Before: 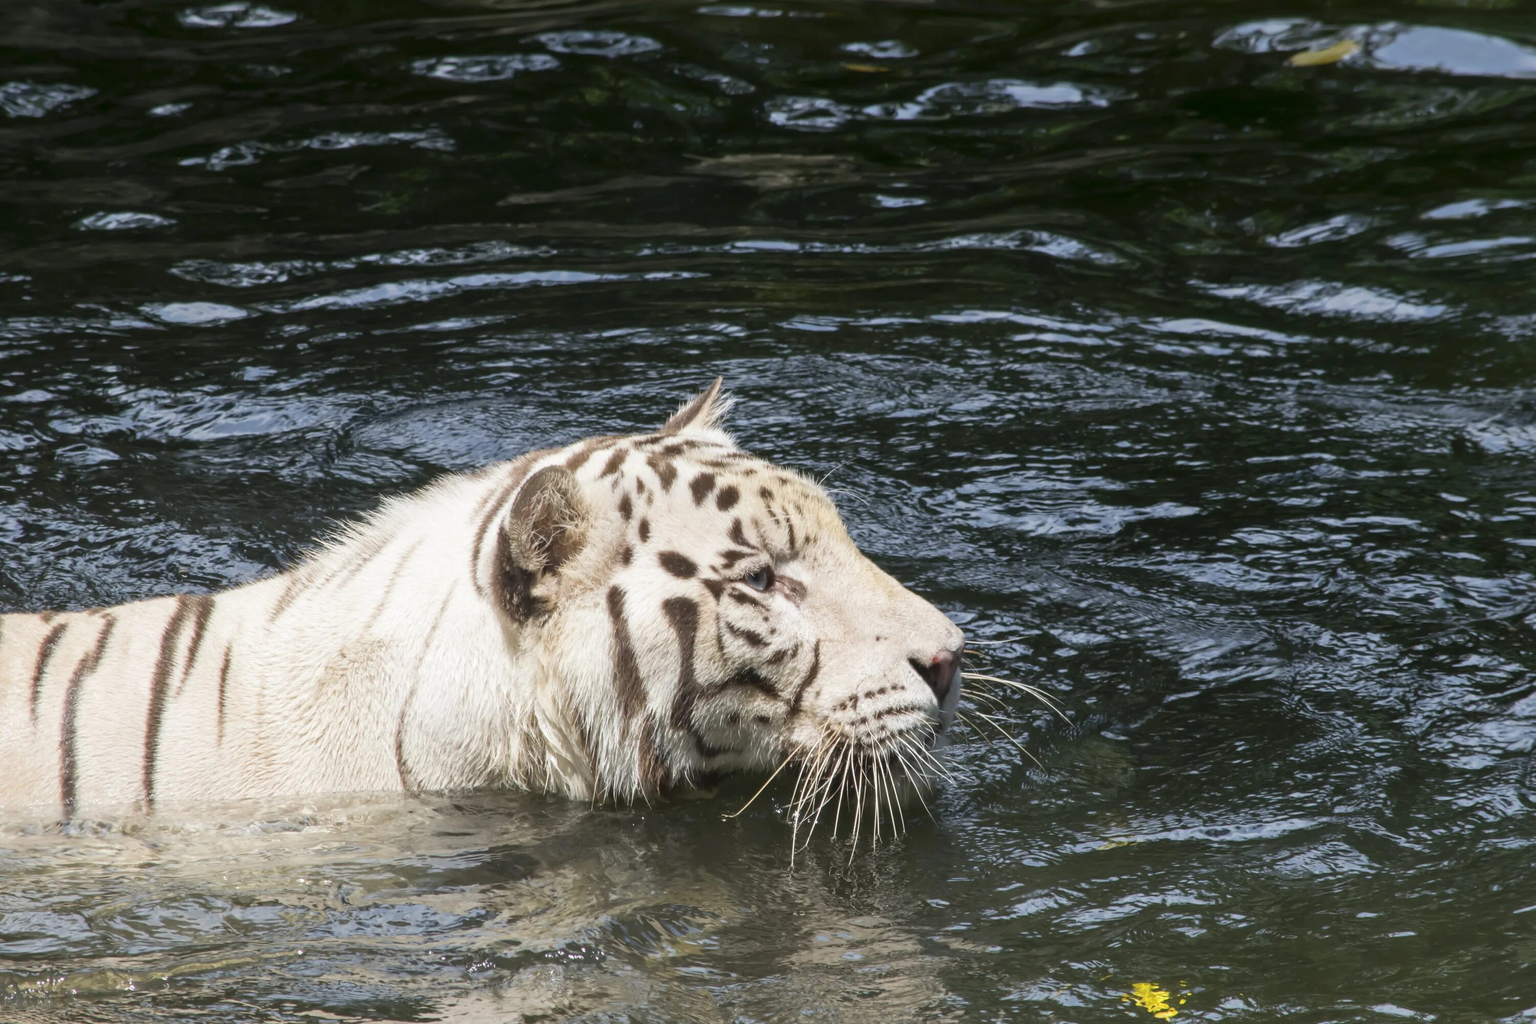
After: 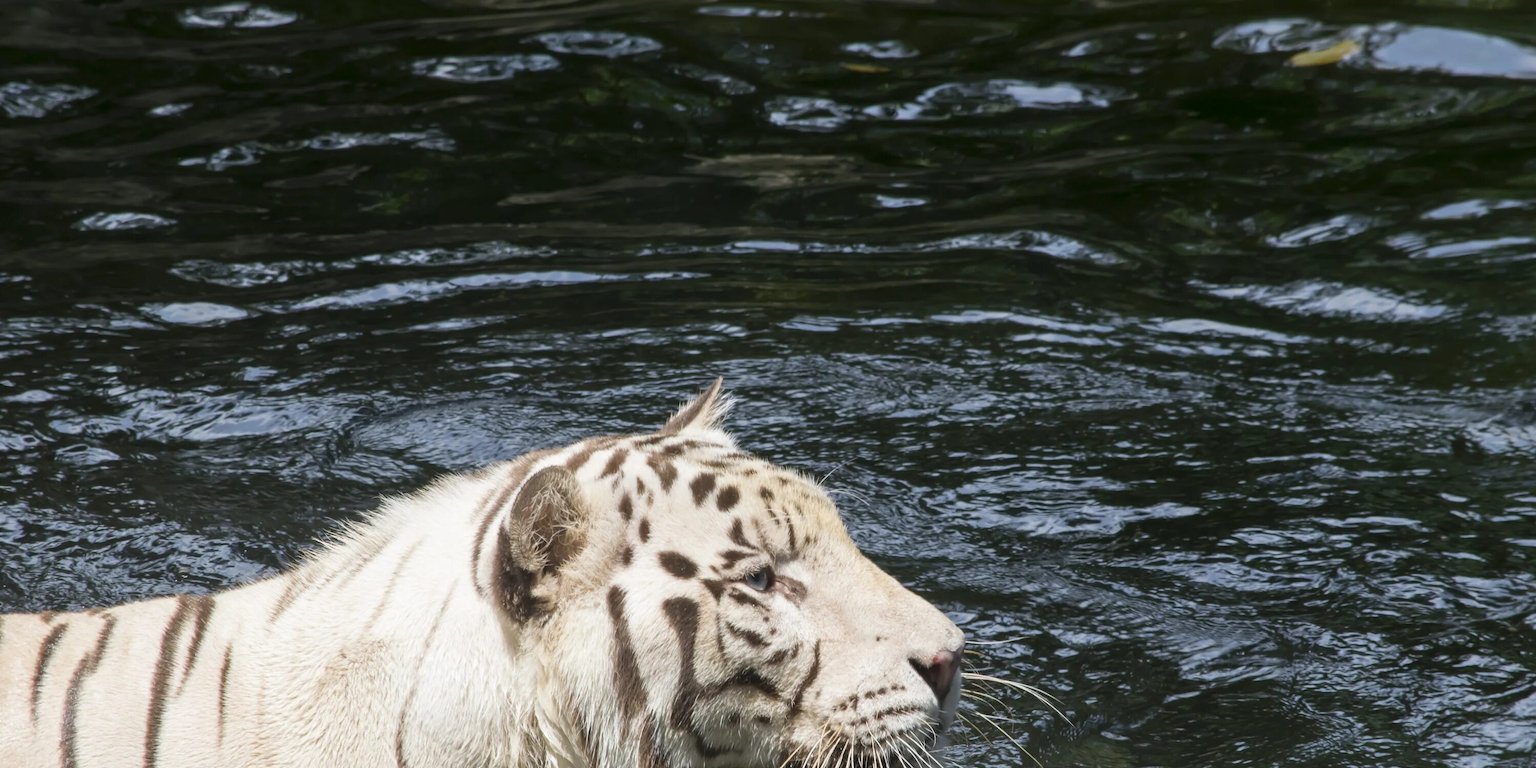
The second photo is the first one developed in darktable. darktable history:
crop: bottom 24.98%
